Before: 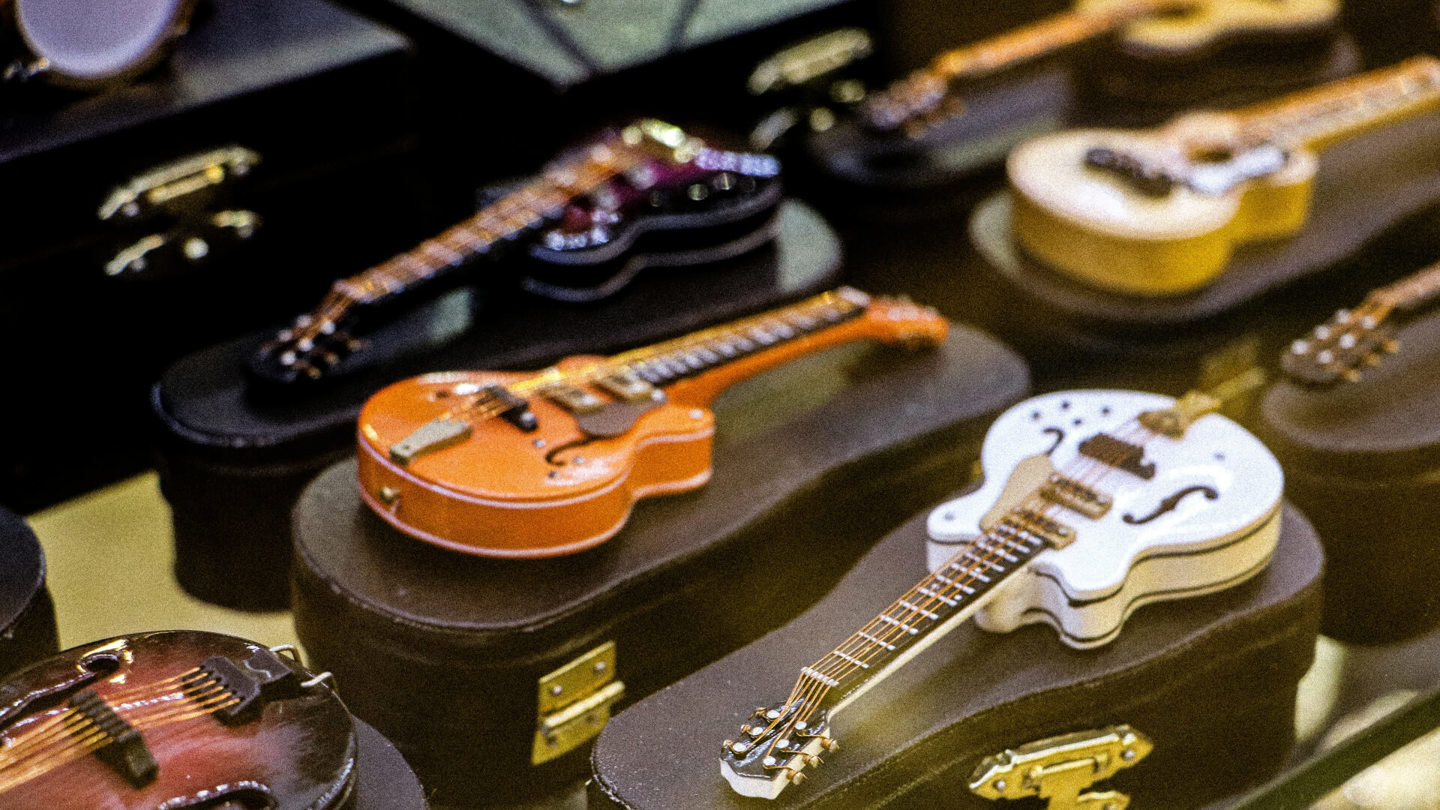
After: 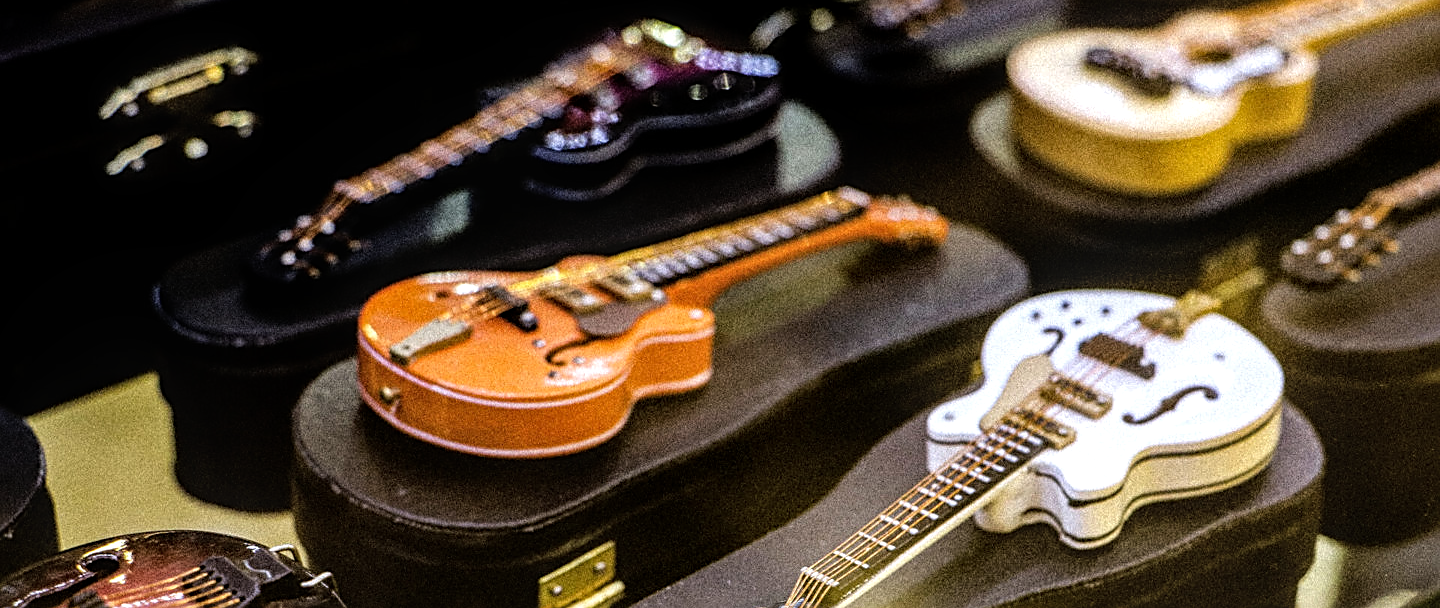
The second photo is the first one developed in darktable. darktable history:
sharpen: on, module defaults
exposure: black level correction 0, exposure -0.707 EV, compensate highlight preservation false
crop and rotate: top 12.414%, bottom 12.452%
local contrast: on, module defaults
tone equalizer: -8 EV -1.05 EV, -7 EV -1.04 EV, -6 EV -0.902 EV, -5 EV -0.615 EV, -3 EV 0.564 EV, -2 EV 0.862 EV, -1 EV 1.01 EV, +0 EV 1.05 EV
